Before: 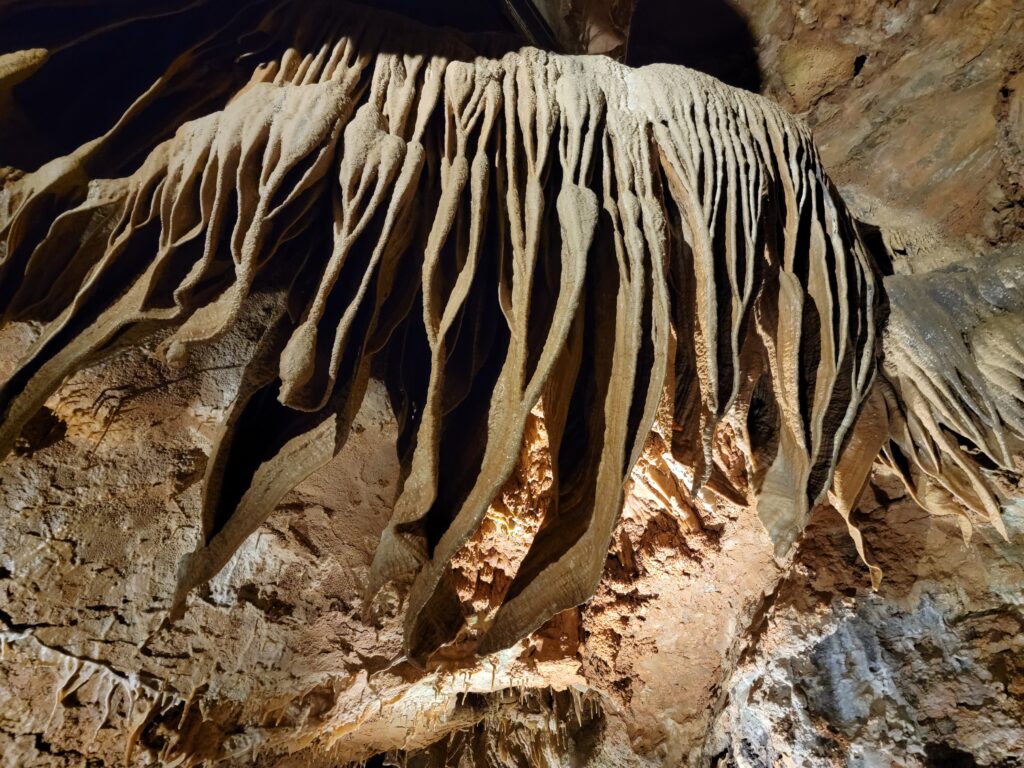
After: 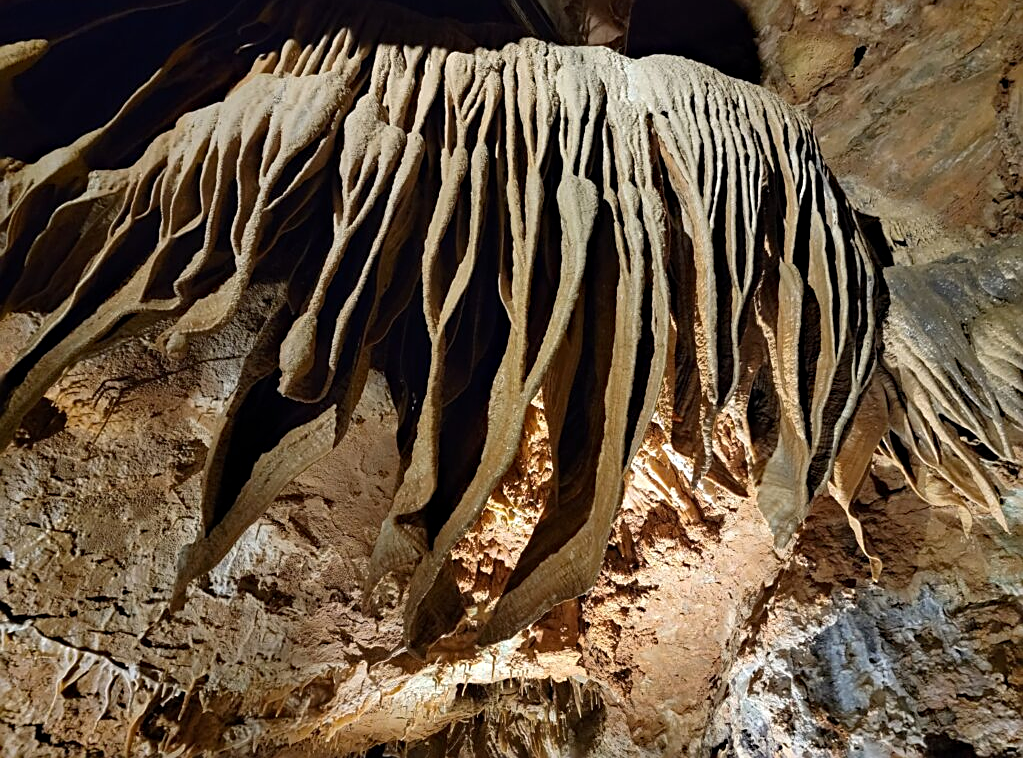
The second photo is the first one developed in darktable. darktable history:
sharpen: on, module defaults
haze removal: compatibility mode true, adaptive false
crop: top 1.278%, right 0.016%
